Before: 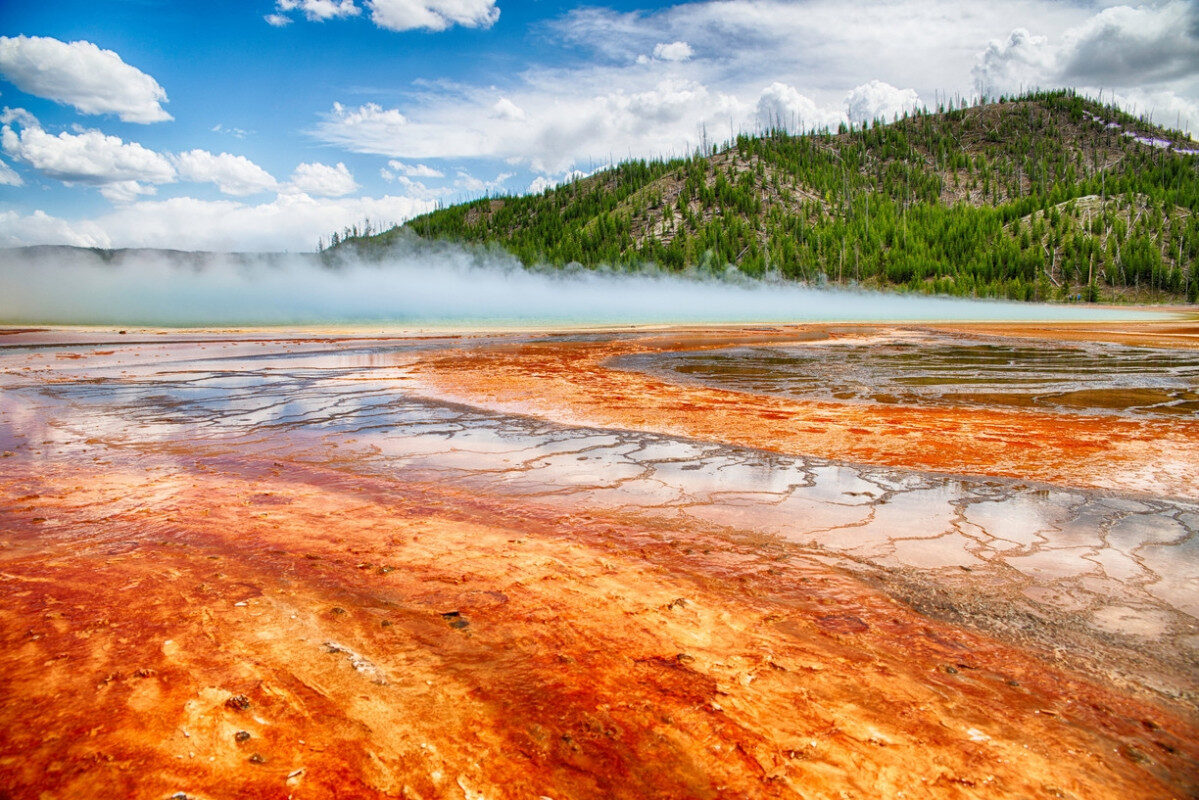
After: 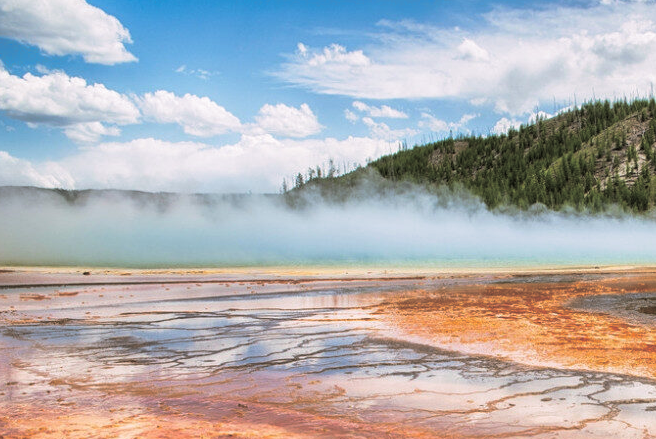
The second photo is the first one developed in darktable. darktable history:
split-toning: shadows › hue 46.8°, shadows › saturation 0.17, highlights › hue 316.8°, highlights › saturation 0.27, balance -51.82
crop and rotate: left 3.047%, top 7.509%, right 42.236%, bottom 37.598%
